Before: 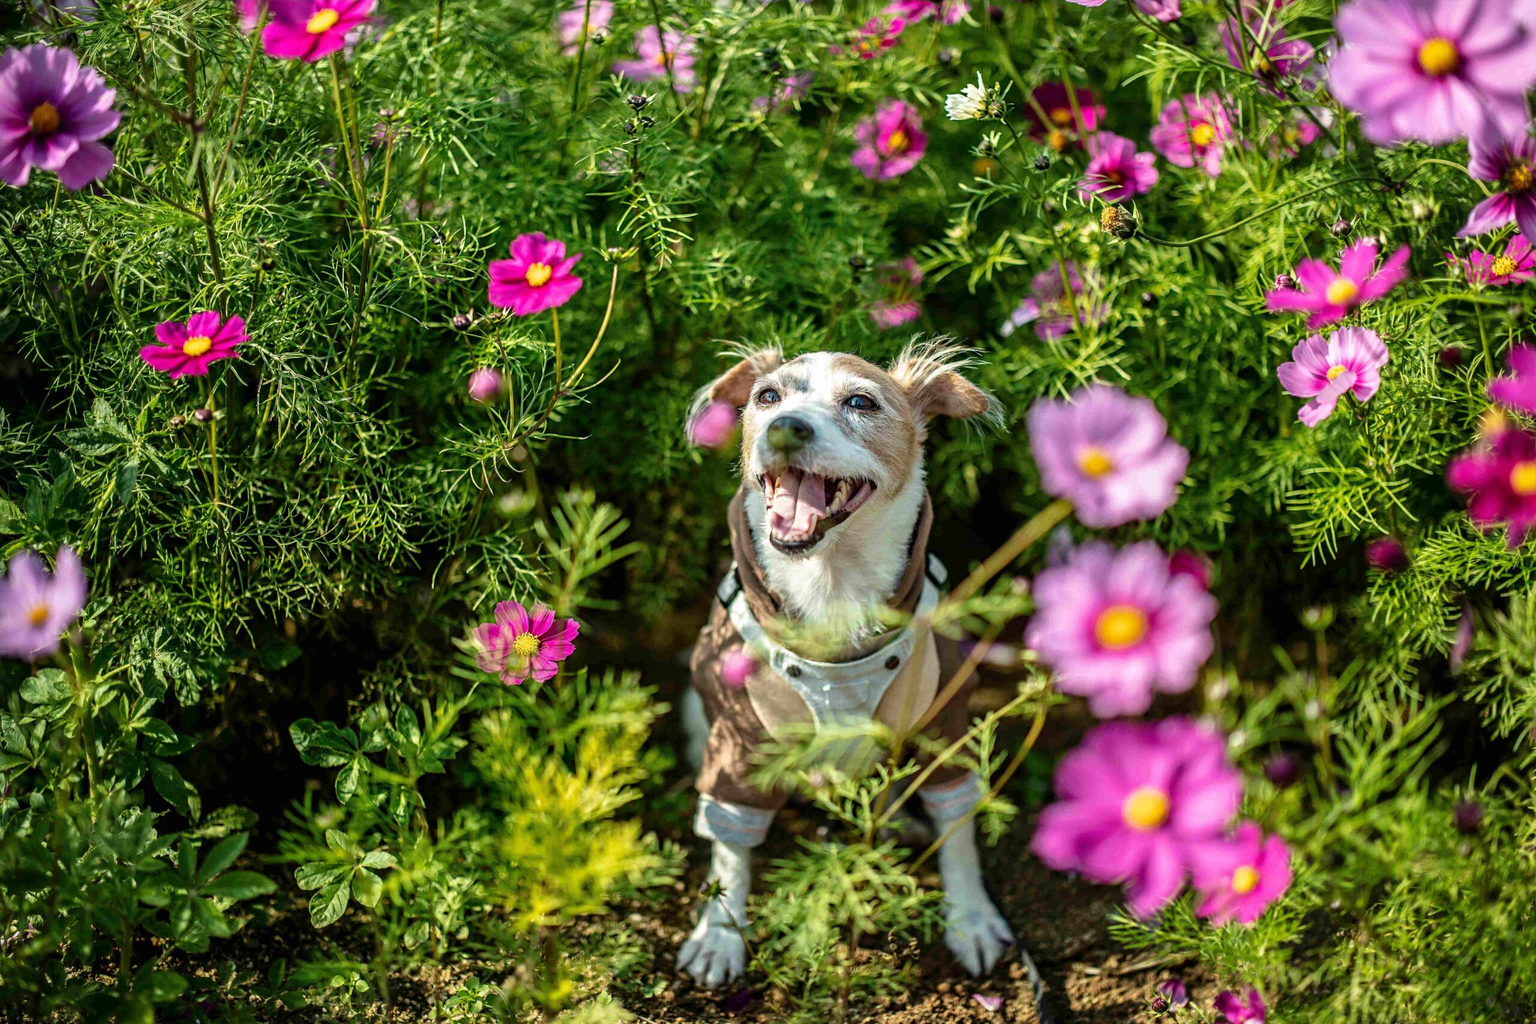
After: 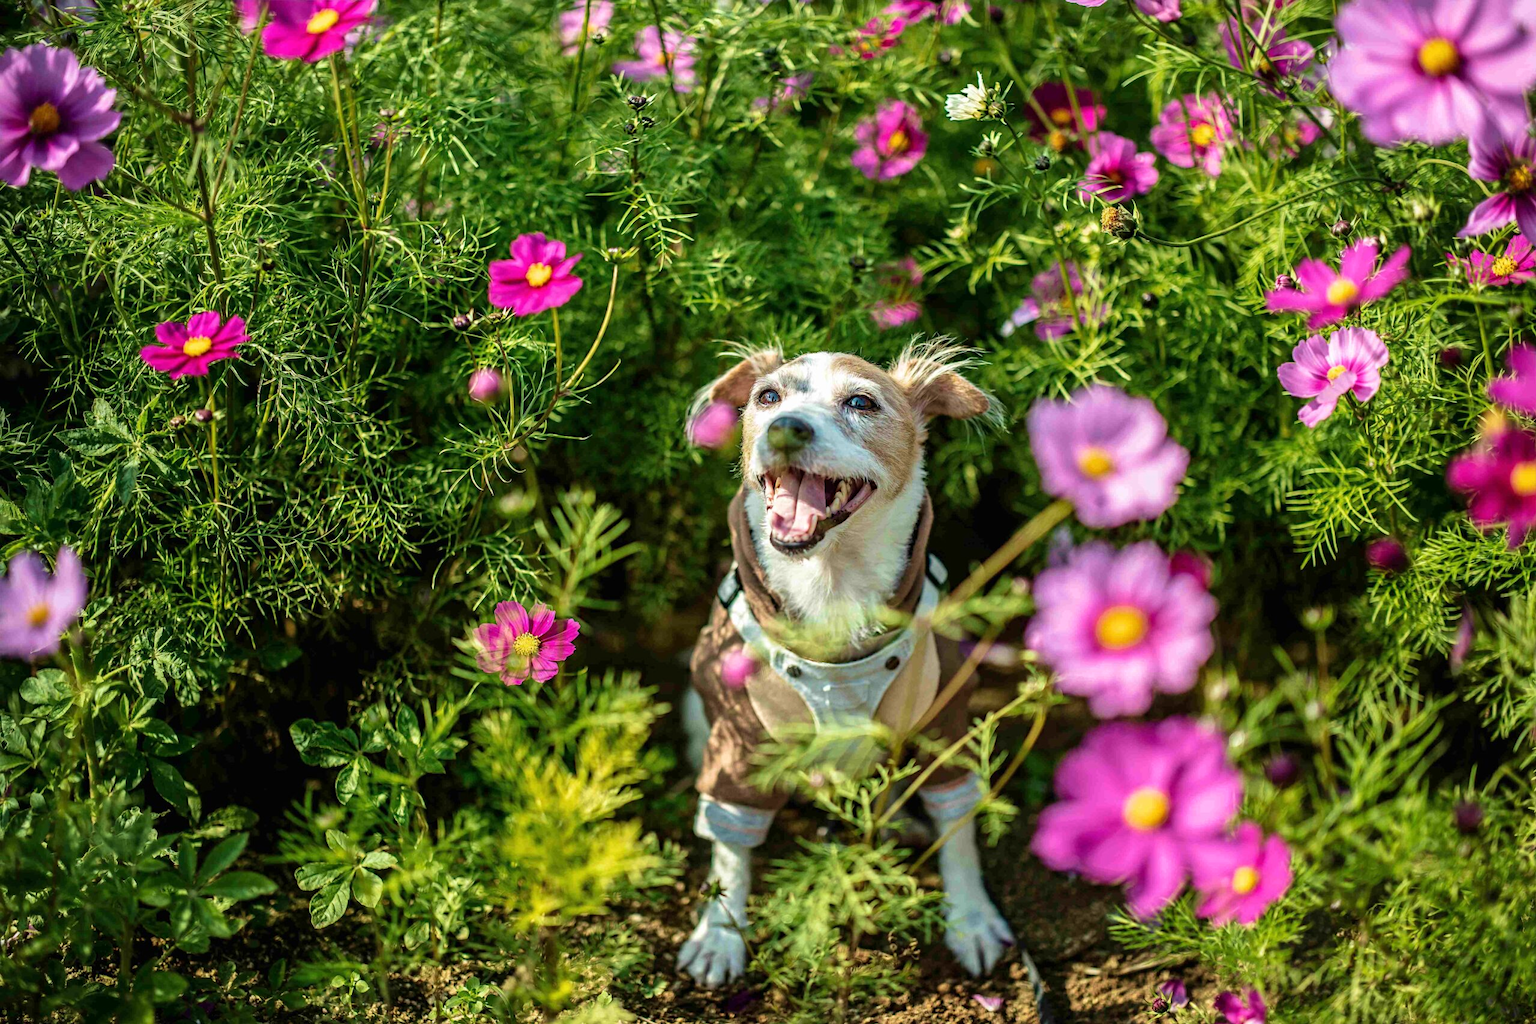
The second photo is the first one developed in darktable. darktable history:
velvia: on, module defaults
base curve: curves: ch0 [(0, 0) (0.283, 0.295) (1, 1)], preserve colors none
